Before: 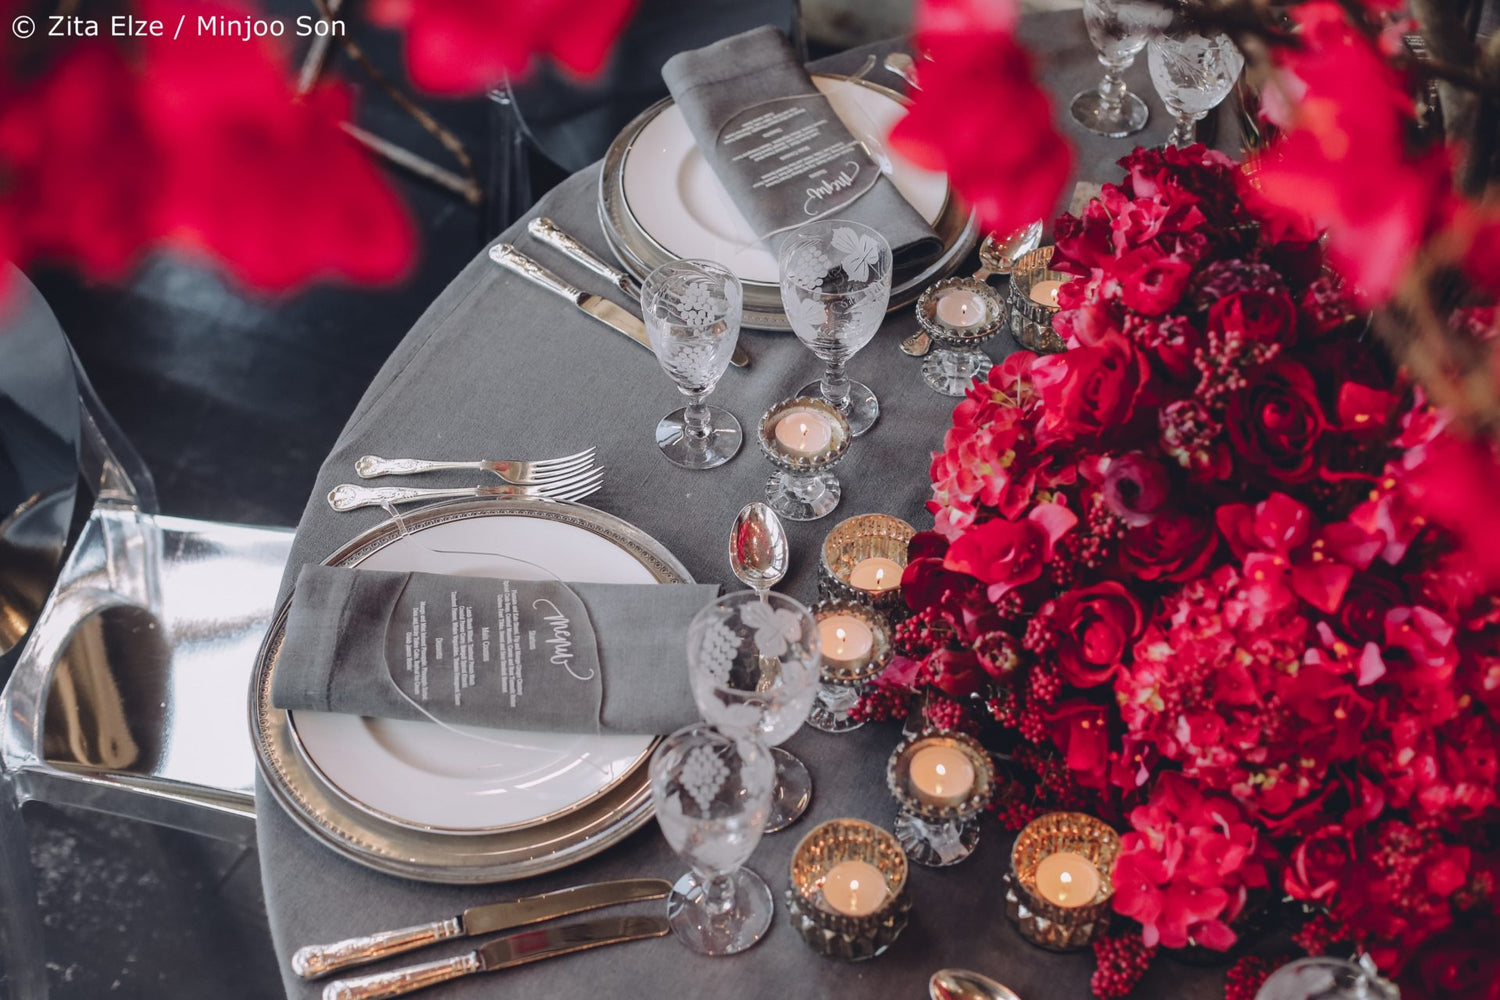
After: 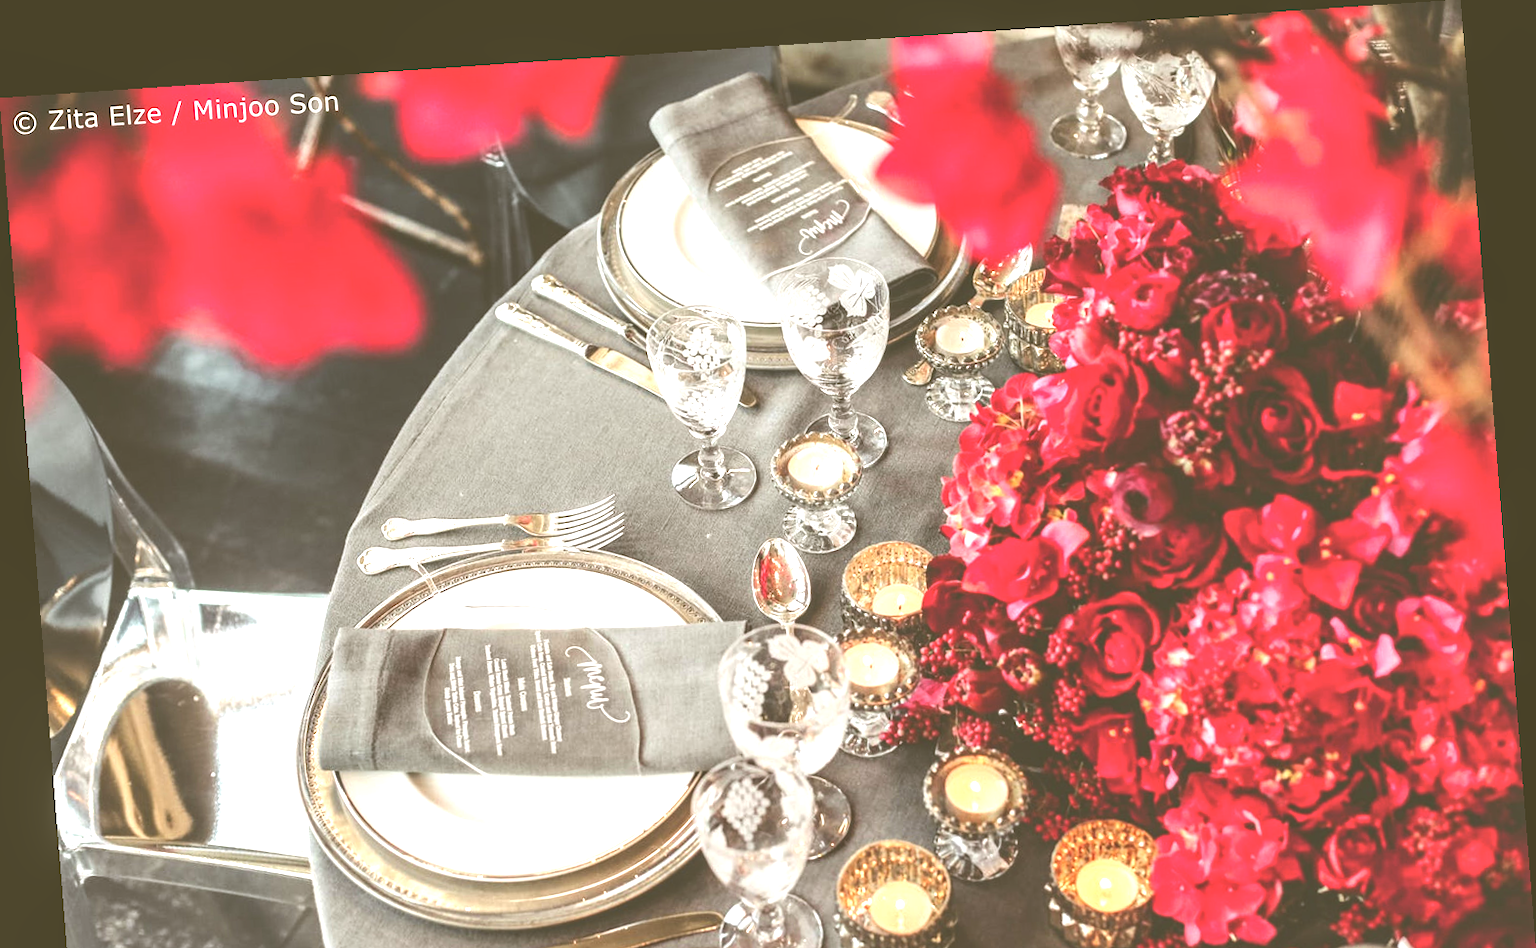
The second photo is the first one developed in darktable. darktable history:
local contrast: on, module defaults
exposure: black level correction -0.023, exposure 1.397 EV, compensate highlight preservation false
color correction: highlights a* -1.43, highlights b* 10.12, shadows a* 0.395, shadows b* 19.35
crop and rotate: top 0%, bottom 11.49%
rotate and perspective: rotation -4.2°, shear 0.006, automatic cropping off
